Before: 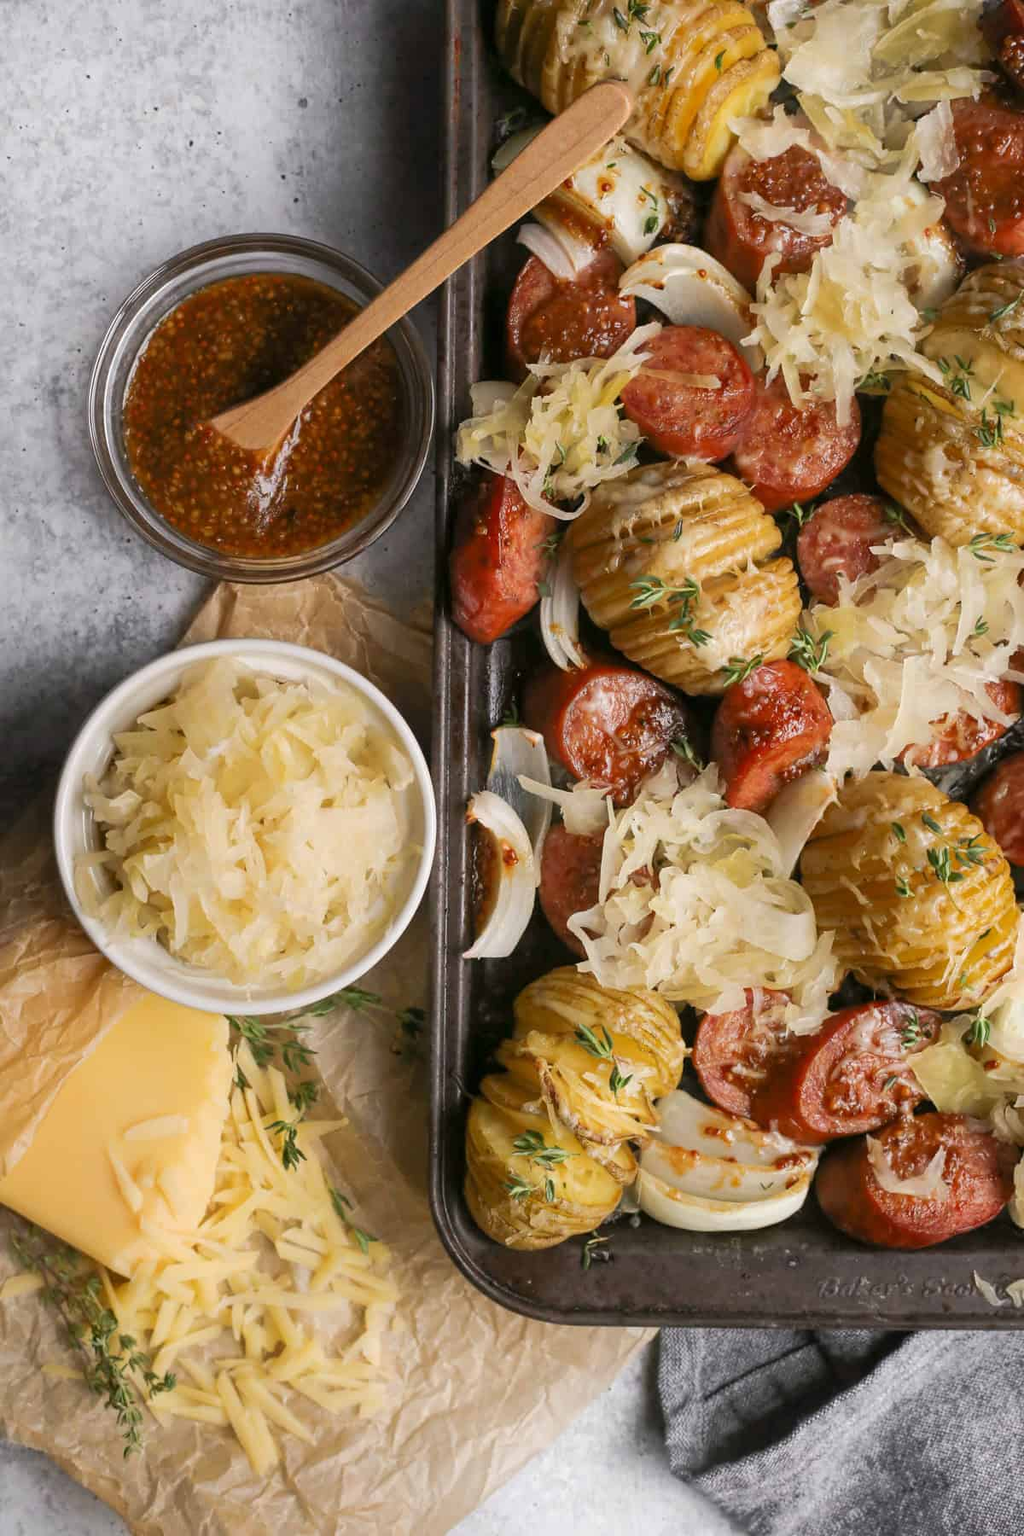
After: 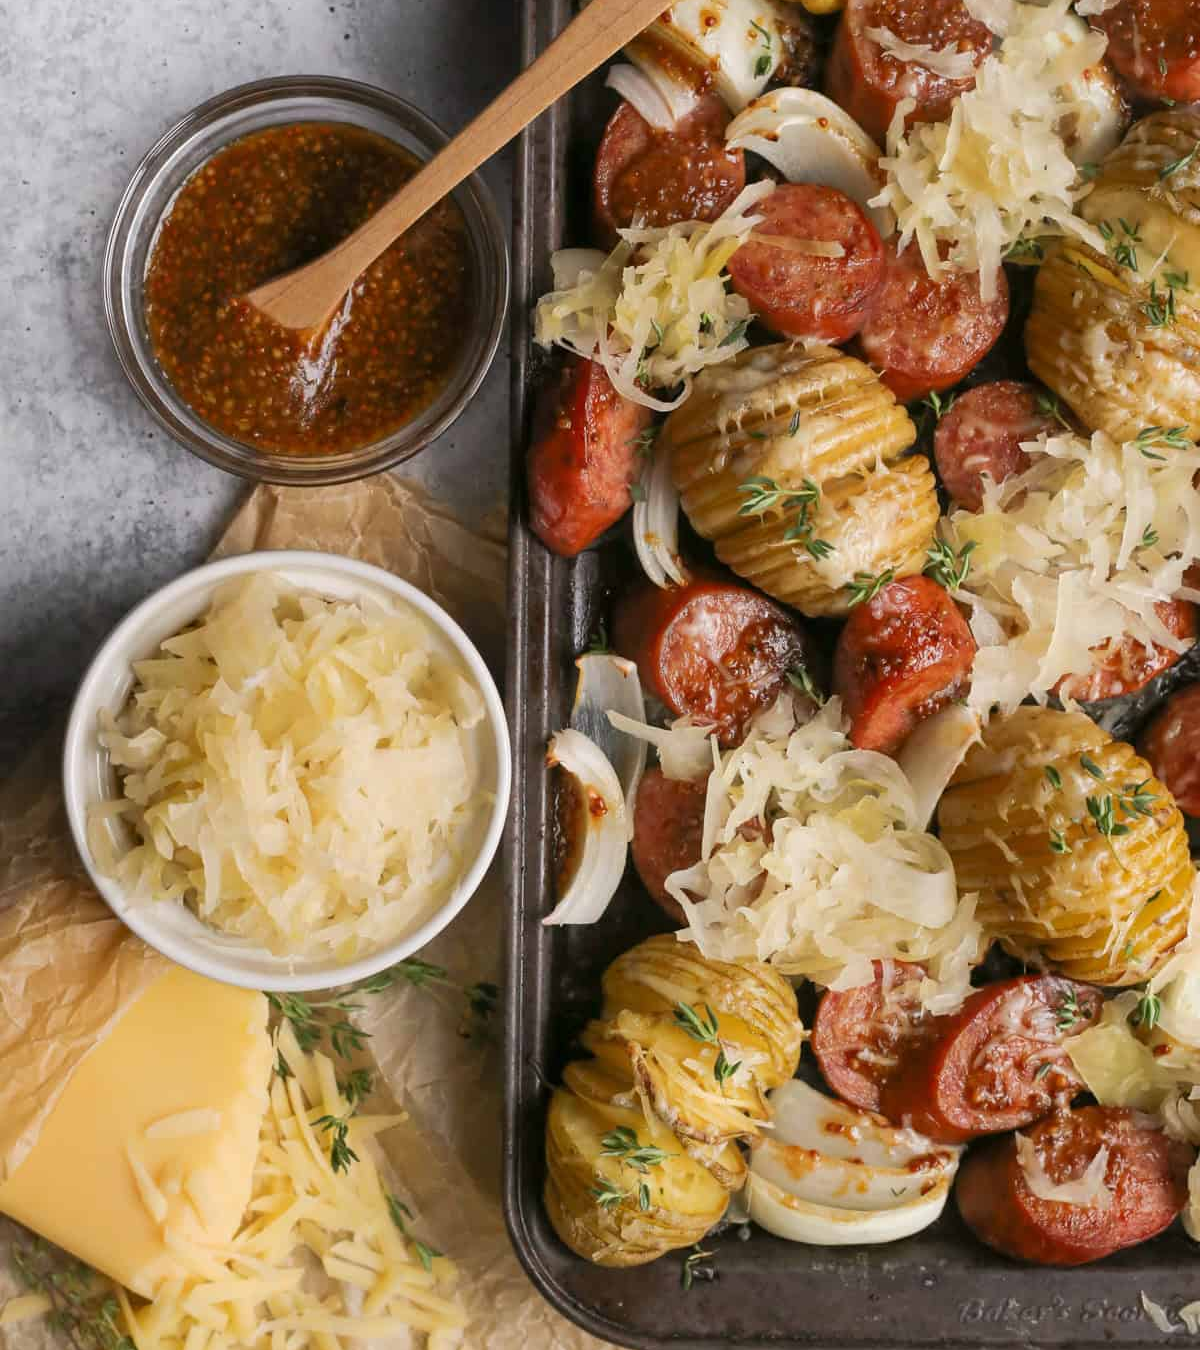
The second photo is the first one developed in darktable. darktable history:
crop: top 11.031%, bottom 13.917%
